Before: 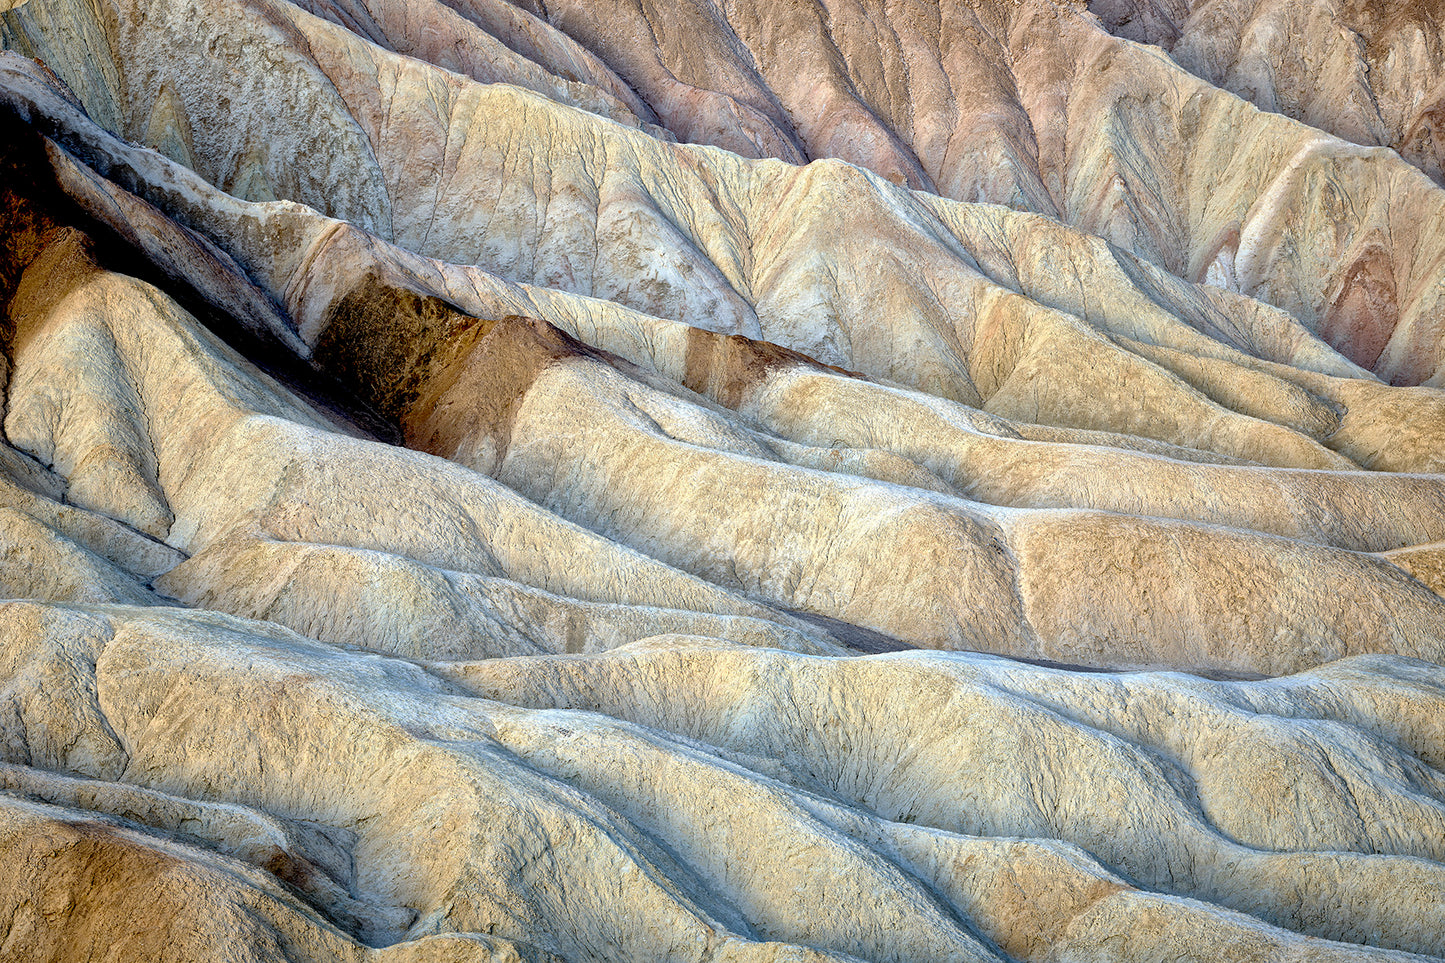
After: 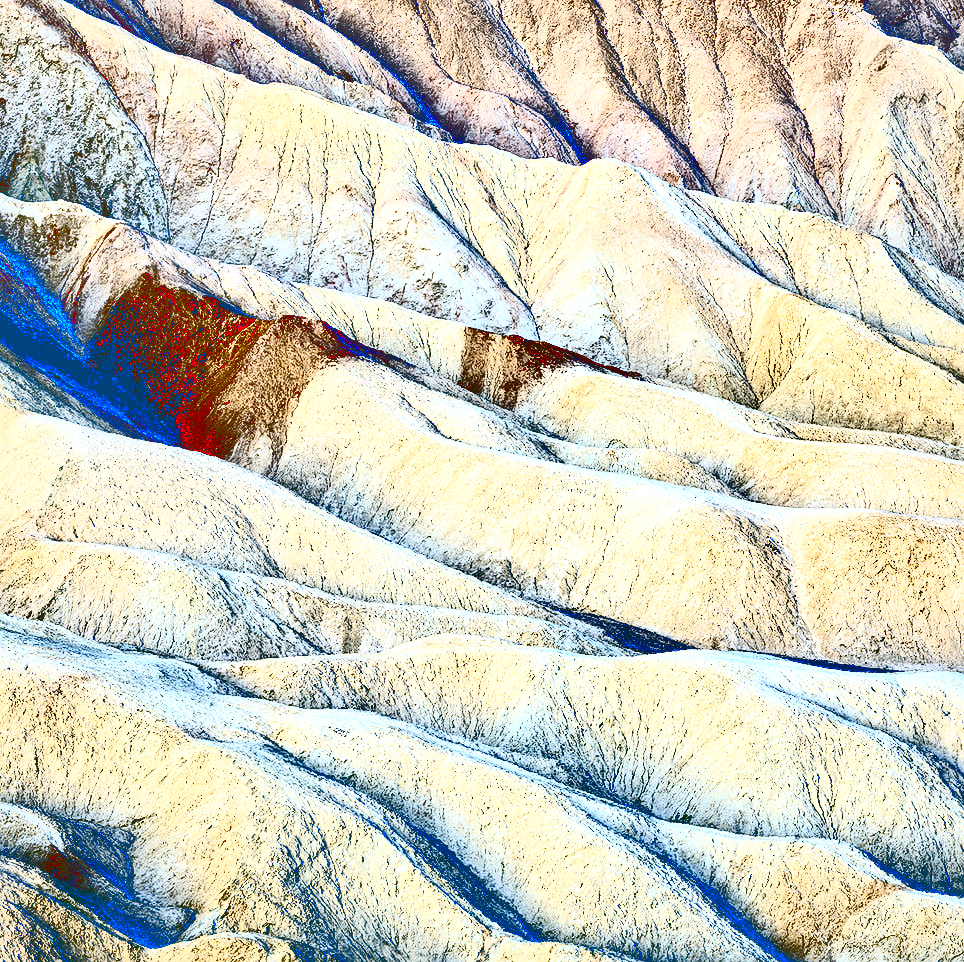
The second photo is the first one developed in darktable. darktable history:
tone curve: curves: ch0 [(0, 0) (0.003, 0.238) (0.011, 0.238) (0.025, 0.242) (0.044, 0.256) (0.069, 0.277) (0.1, 0.294) (0.136, 0.315) (0.177, 0.345) (0.224, 0.379) (0.277, 0.419) (0.335, 0.463) (0.399, 0.511) (0.468, 0.566) (0.543, 0.627) (0.623, 0.687) (0.709, 0.75) (0.801, 0.824) (0.898, 0.89) (1, 1)], color space Lab, linked channels, preserve colors none
crop and rotate: left 15.527%, right 17.699%
contrast brightness saturation: contrast 0.93, brightness 0.199
shadows and highlights: low approximation 0.01, soften with gaussian
color balance rgb: shadows lift › chroma 5.431%, shadows lift › hue 240.01°, global offset › luminance 0.68%, perceptual saturation grading › global saturation 20%, perceptual saturation grading › highlights -25.226%, perceptual saturation grading › shadows 25.815%, perceptual brilliance grading › global brilliance 14.84%, perceptual brilliance grading › shadows -34.481%, global vibrance 7.098%, saturation formula JzAzBz (2021)
local contrast: mode bilateral grid, contrast 21, coarseness 50, detail 120%, midtone range 0.2
sharpen: amount 0.212
